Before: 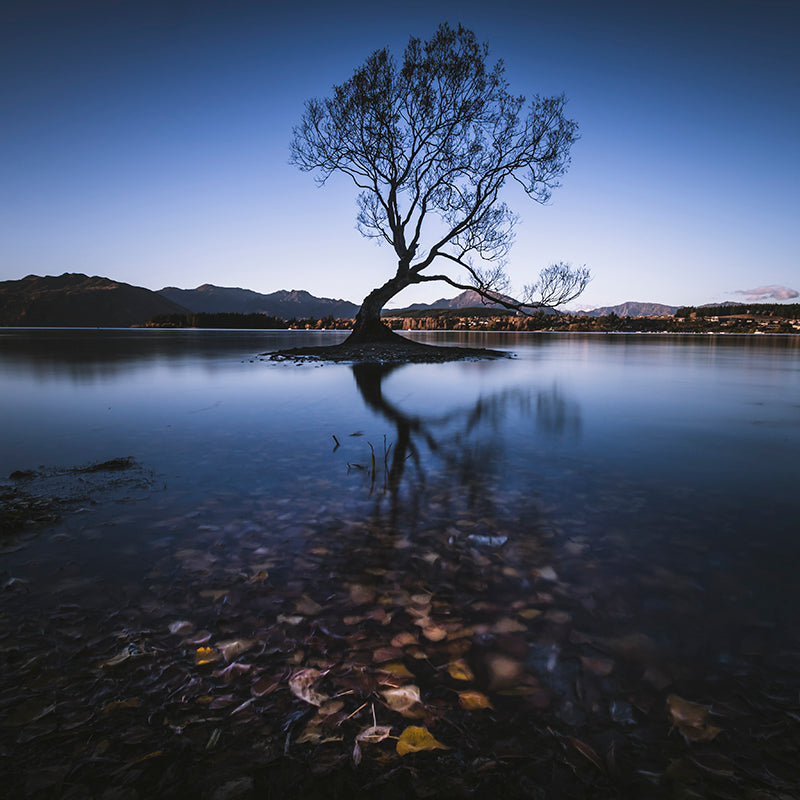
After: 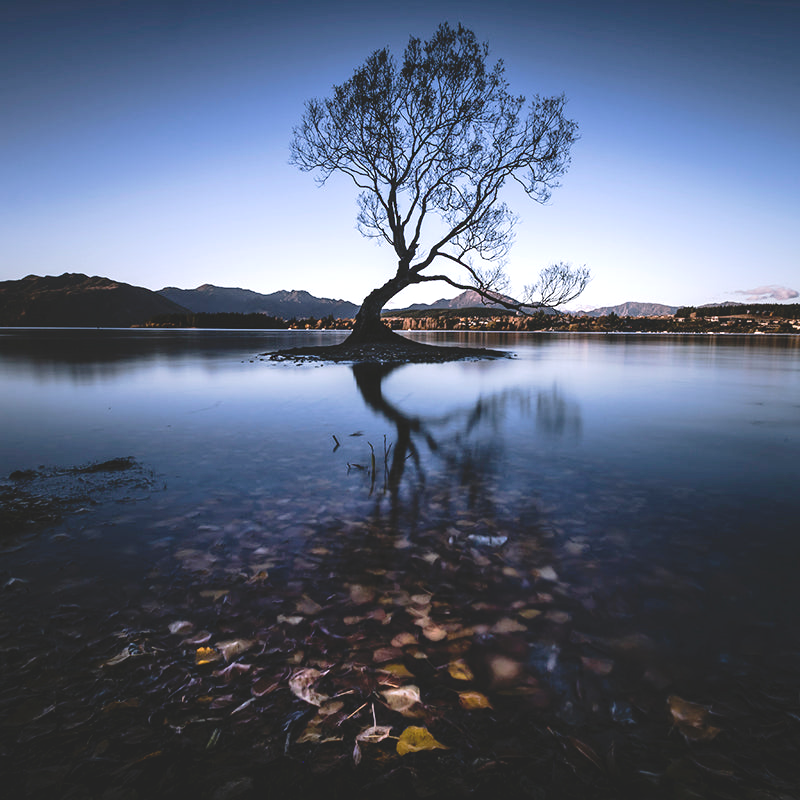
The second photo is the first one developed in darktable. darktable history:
tone curve: curves: ch0 [(0, 0) (0.003, 0.132) (0.011, 0.13) (0.025, 0.134) (0.044, 0.138) (0.069, 0.154) (0.1, 0.17) (0.136, 0.198) (0.177, 0.25) (0.224, 0.308) (0.277, 0.371) (0.335, 0.432) (0.399, 0.491) (0.468, 0.55) (0.543, 0.612) (0.623, 0.679) (0.709, 0.766) (0.801, 0.842) (0.898, 0.912) (1, 1)], preserve colors none
tone equalizer: -8 EV -0.417 EV, -7 EV -0.389 EV, -6 EV -0.333 EV, -5 EV -0.222 EV, -3 EV 0.222 EV, -2 EV 0.333 EV, -1 EV 0.389 EV, +0 EV 0.417 EV, edges refinement/feathering 500, mask exposure compensation -1.57 EV, preserve details no
